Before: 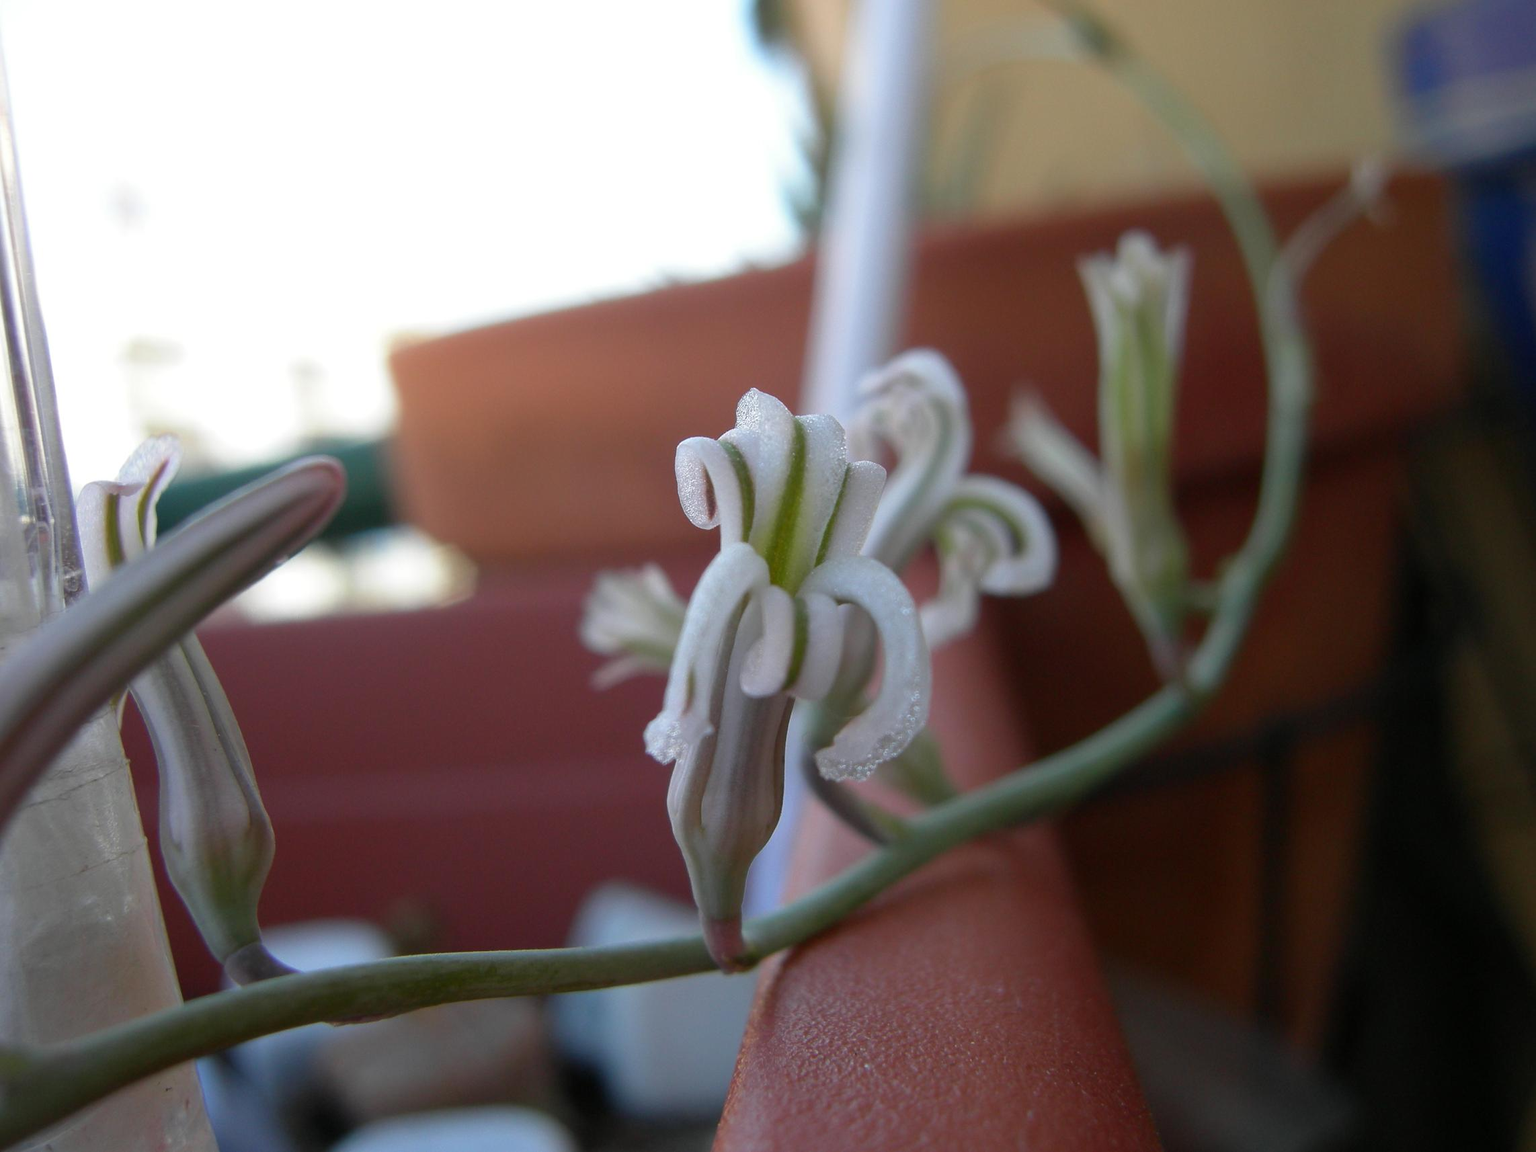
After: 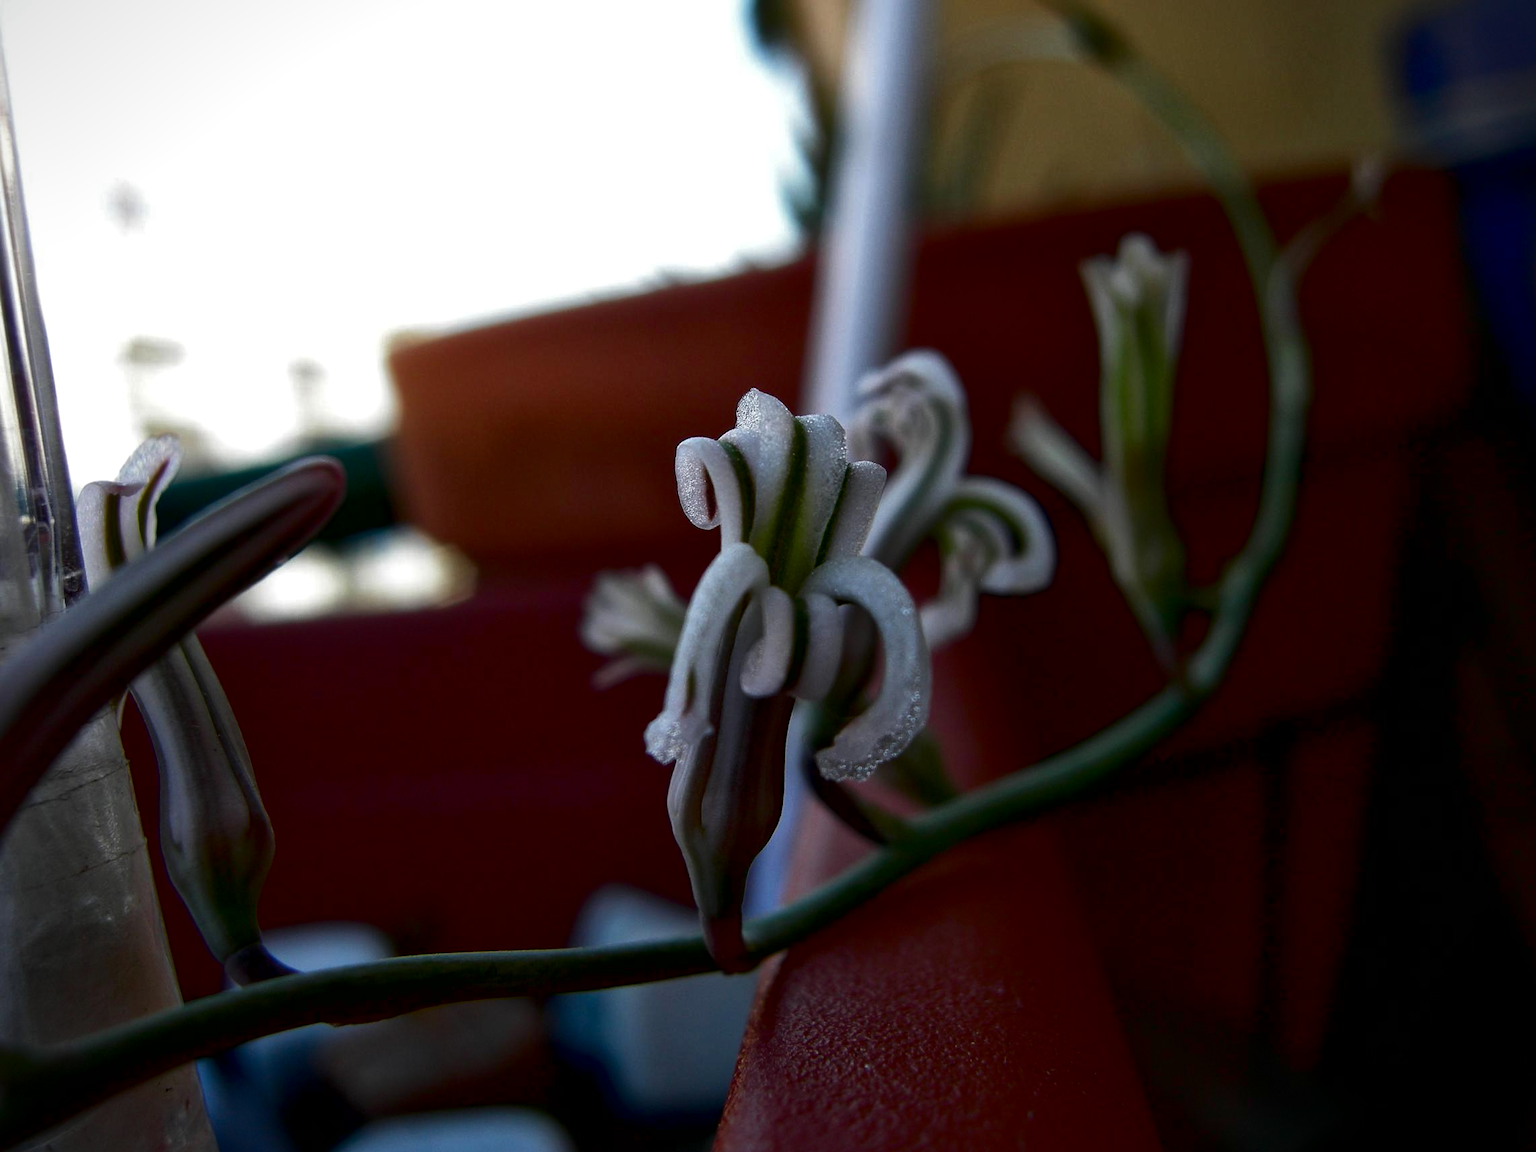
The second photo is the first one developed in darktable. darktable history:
local contrast: mode bilateral grid, contrast 20, coarseness 51, detail 161%, midtone range 0.2
vignetting: fall-off start 100.6%, fall-off radius 71.39%, width/height ratio 1.175
contrast brightness saturation: contrast 0.088, brightness -0.608, saturation 0.167
